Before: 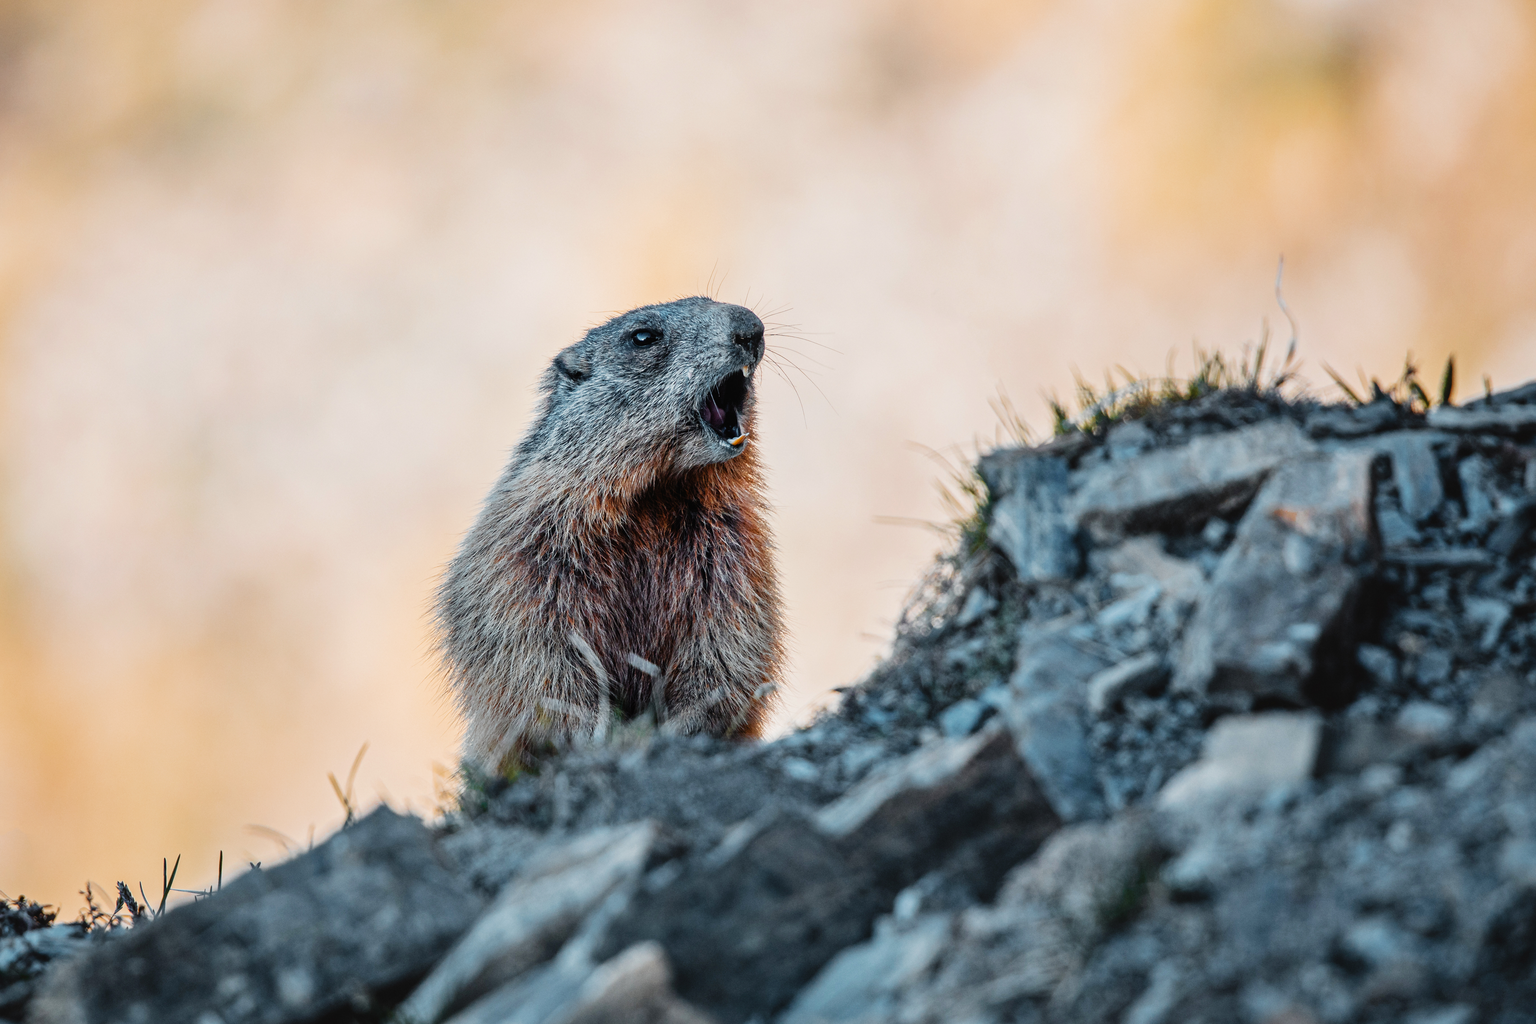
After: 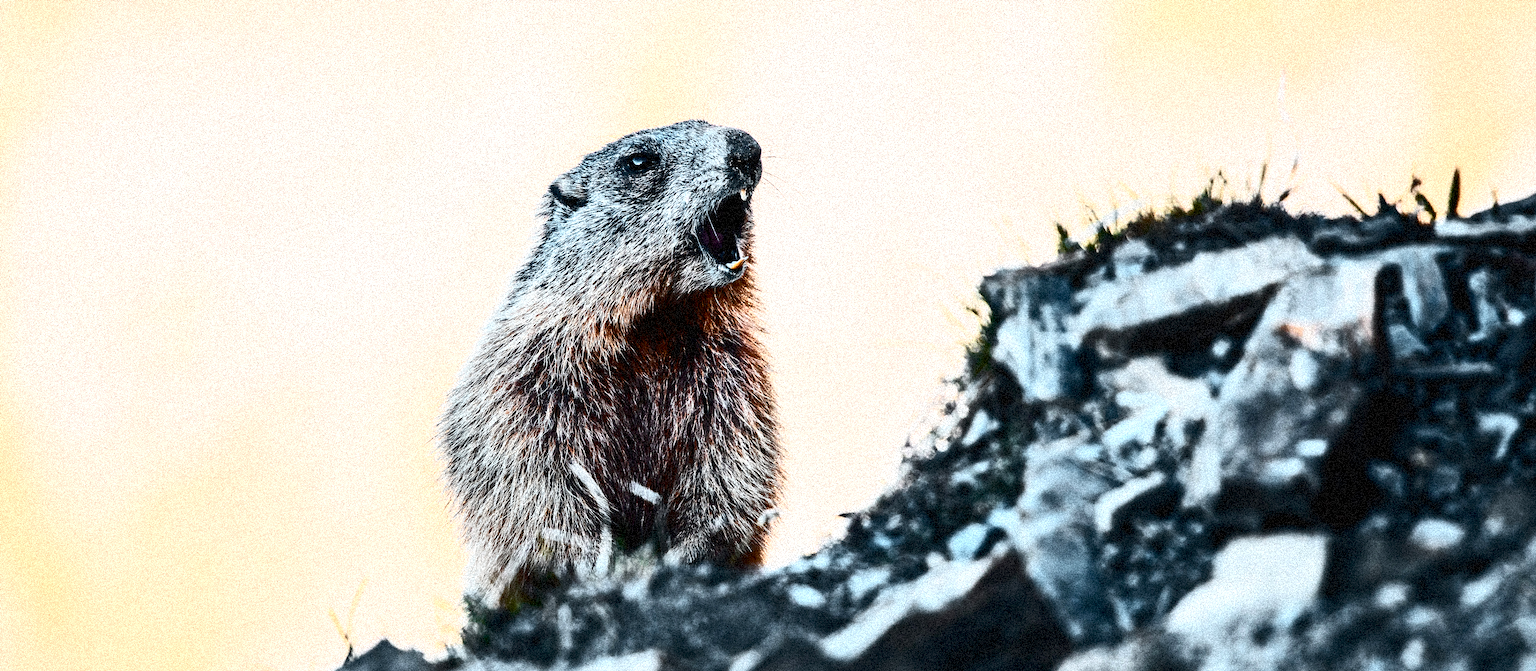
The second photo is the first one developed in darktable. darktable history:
crop: top 16.727%, bottom 16.727%
rotate and perspective: rotation -1°, crop left 0.011, crop right 0.989, crop top 0.025, crop bottom 0.975
grain: coarseness 3.75 ISO, strength 100%, mid-tones bias 0%
contrast brightness saturation: contrast 0.93, brightness 0.2
